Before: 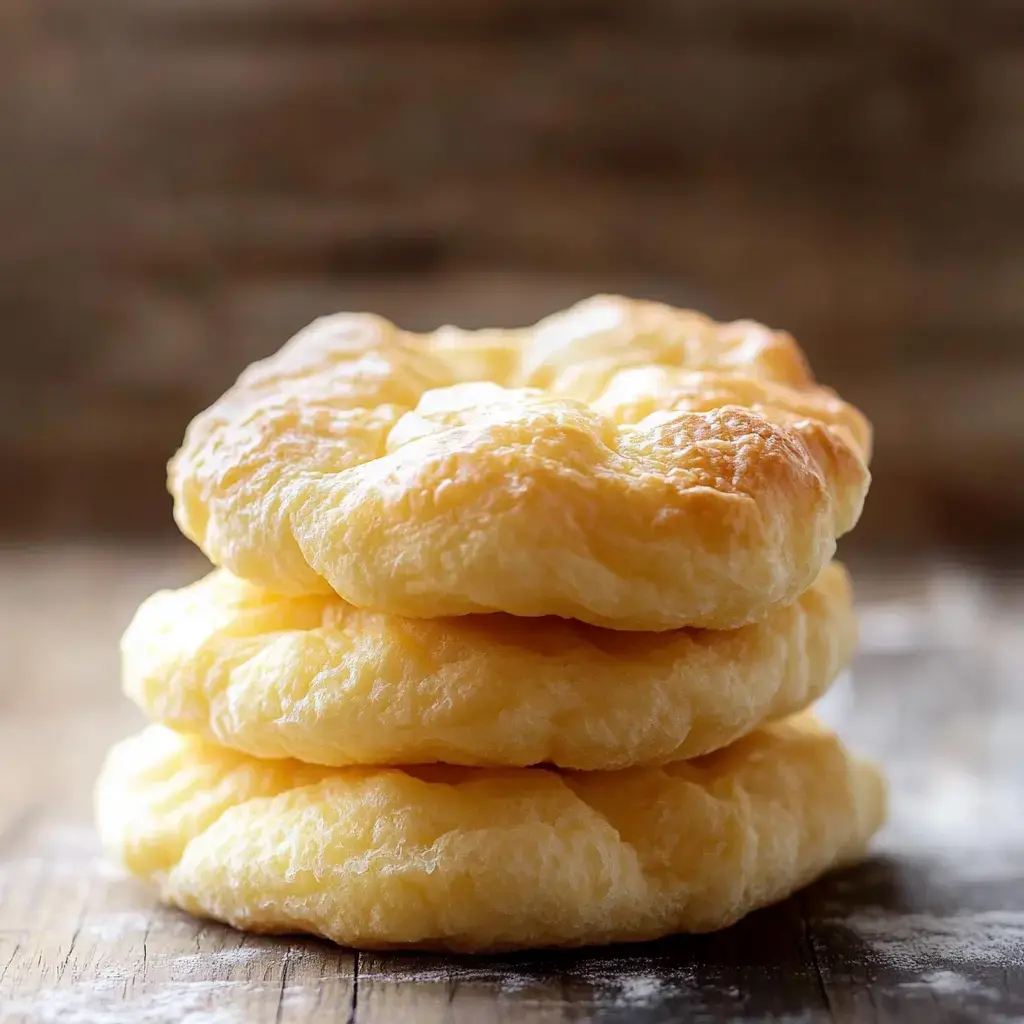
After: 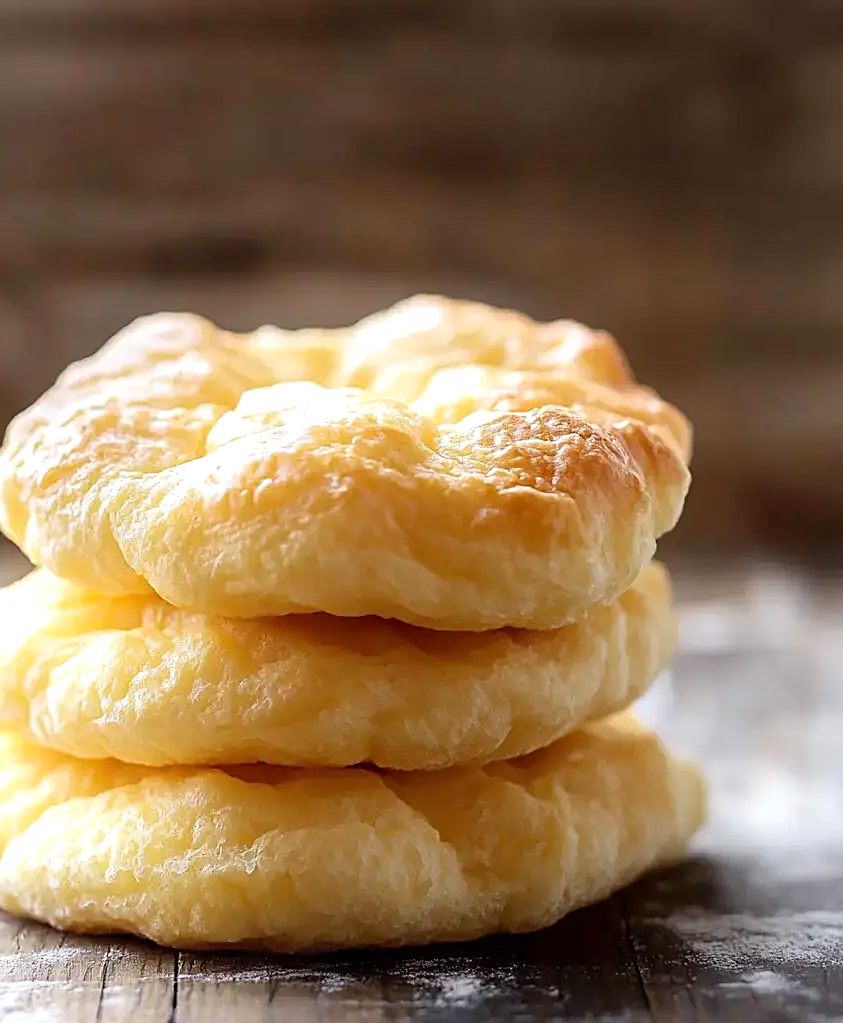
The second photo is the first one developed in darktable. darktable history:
sharpen: on, module defaults
crop: left 17.582%, bottom 0.031%
exposure: exposure 0.236 EV, compensate highlight preservation false
